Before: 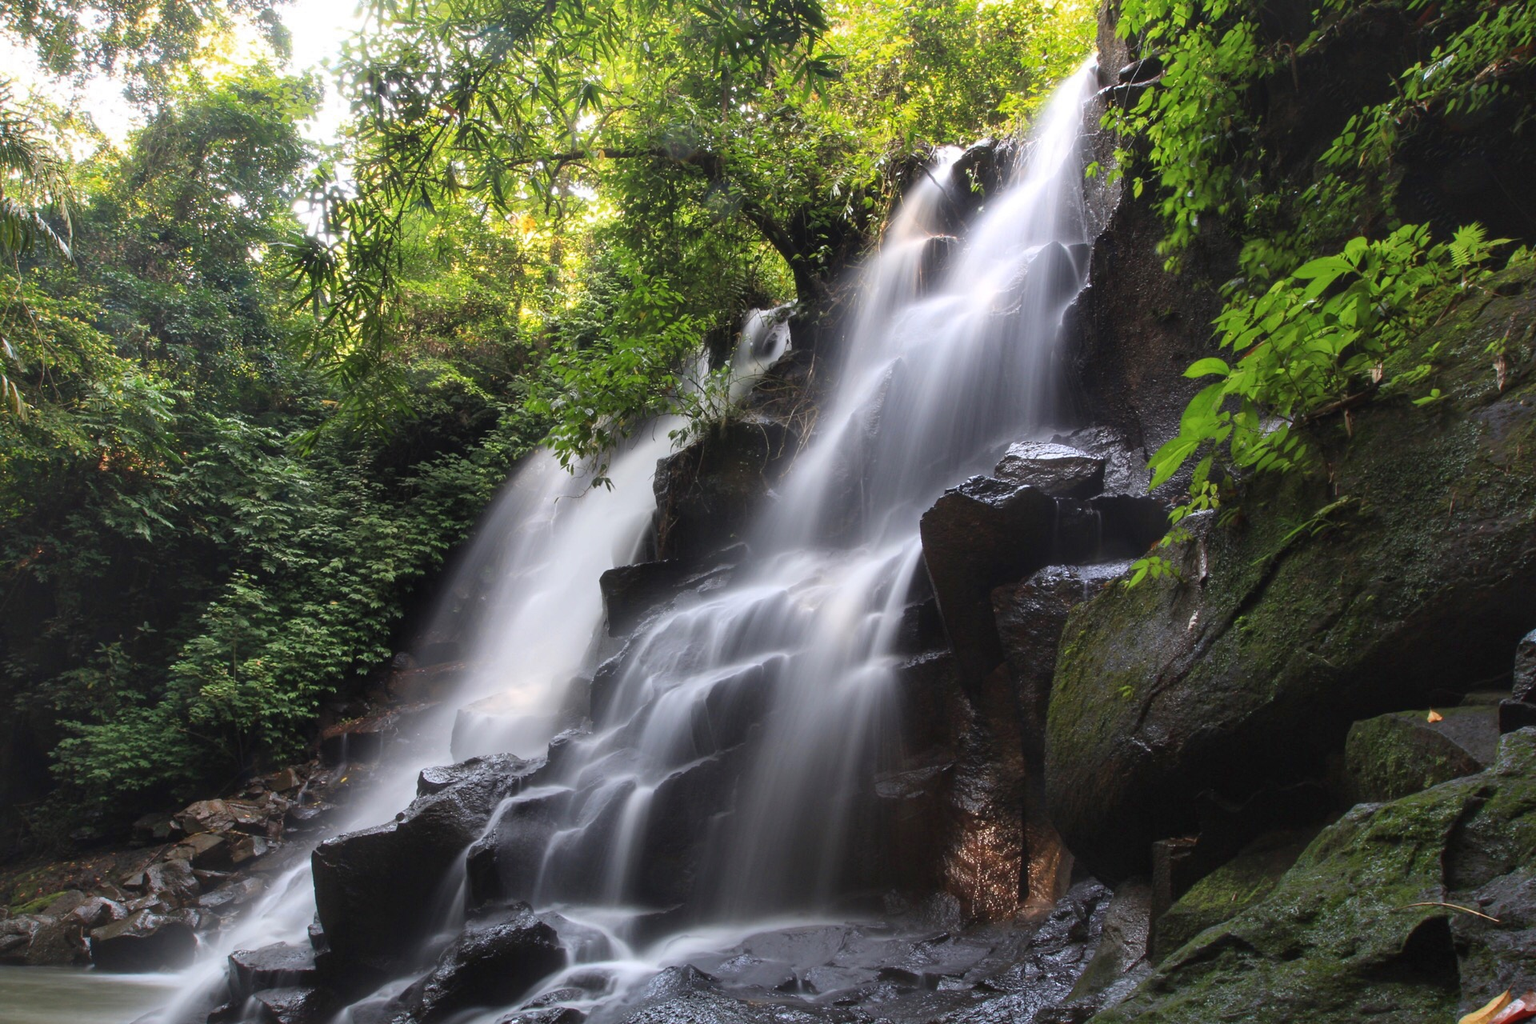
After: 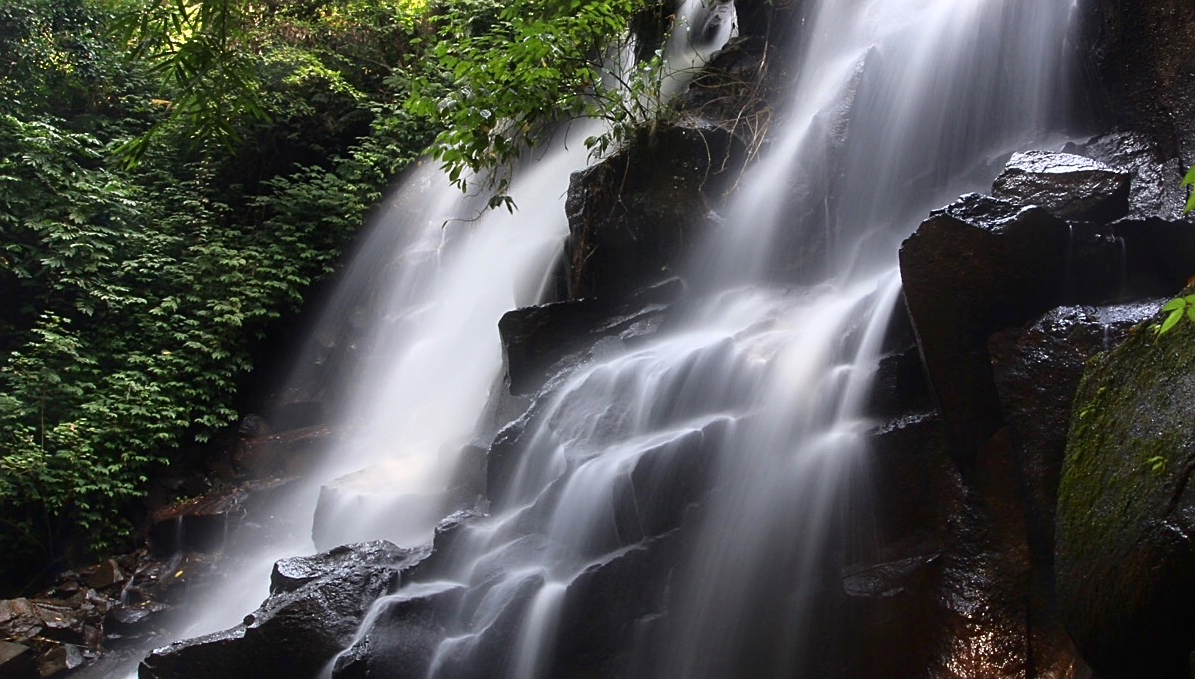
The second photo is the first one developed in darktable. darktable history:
sharpen: on, module defaults
crop: left 13.102%, top 31.391%, right 24.635%, bottom 15.549%
shadows and highlights: shadows -62.42, white point adjustment -5.13, highlights 61.58
